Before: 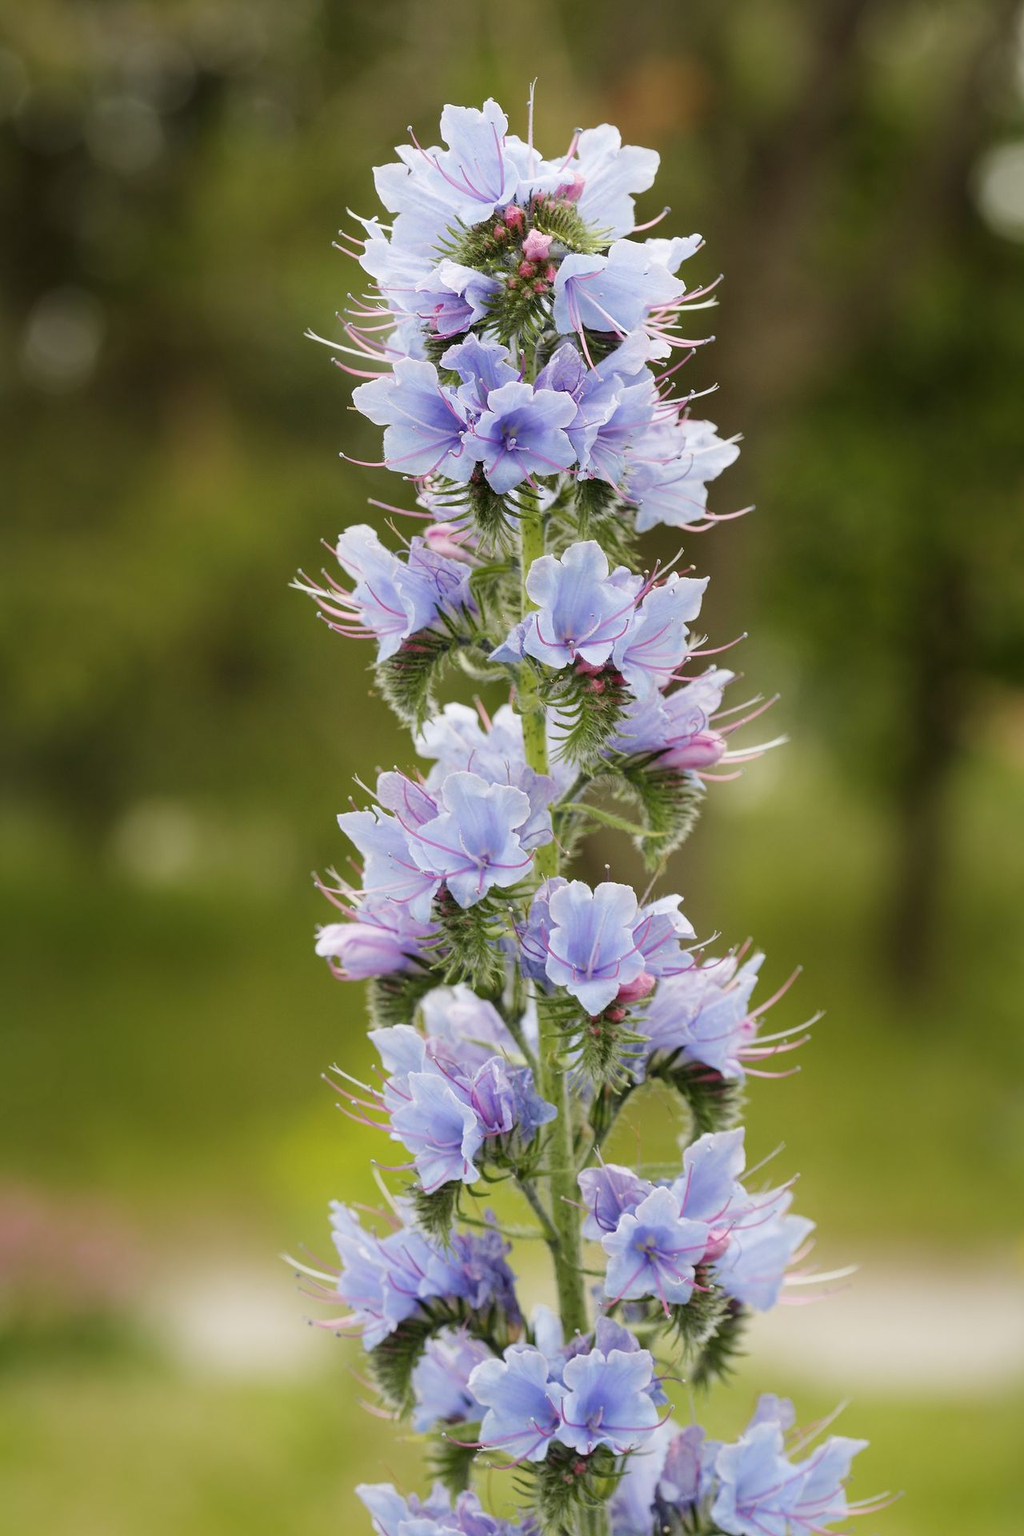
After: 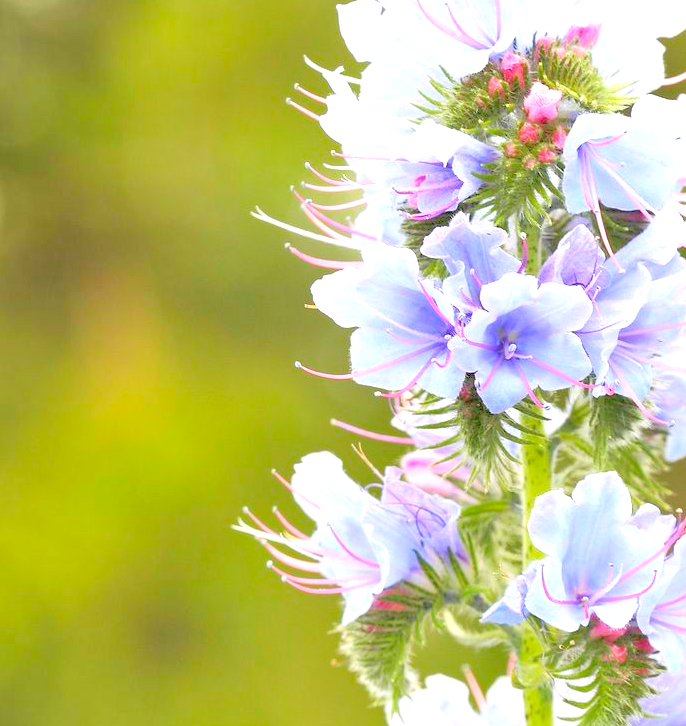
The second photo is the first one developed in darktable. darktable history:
exposure: black level correction 0, exposure 0.9 EV, compensate highlight preservation false
tone equalizer: -7 EV 0.15 EV, -6 EV 0.6 EV, -5 EV 1.15 EV, -4 EV 1.33 EV, -3 EV 1.15 EV, -2 EV 0.6 EV, -1 EV 0.15 EV, mask exposure compensation -0.5 EV
crop: left 10.121%, top 10.631%, right 36.218%, bottom 51.526%
contrast brightness saturation: contrast 0.07, brightness 0.18, saturation 0.4
